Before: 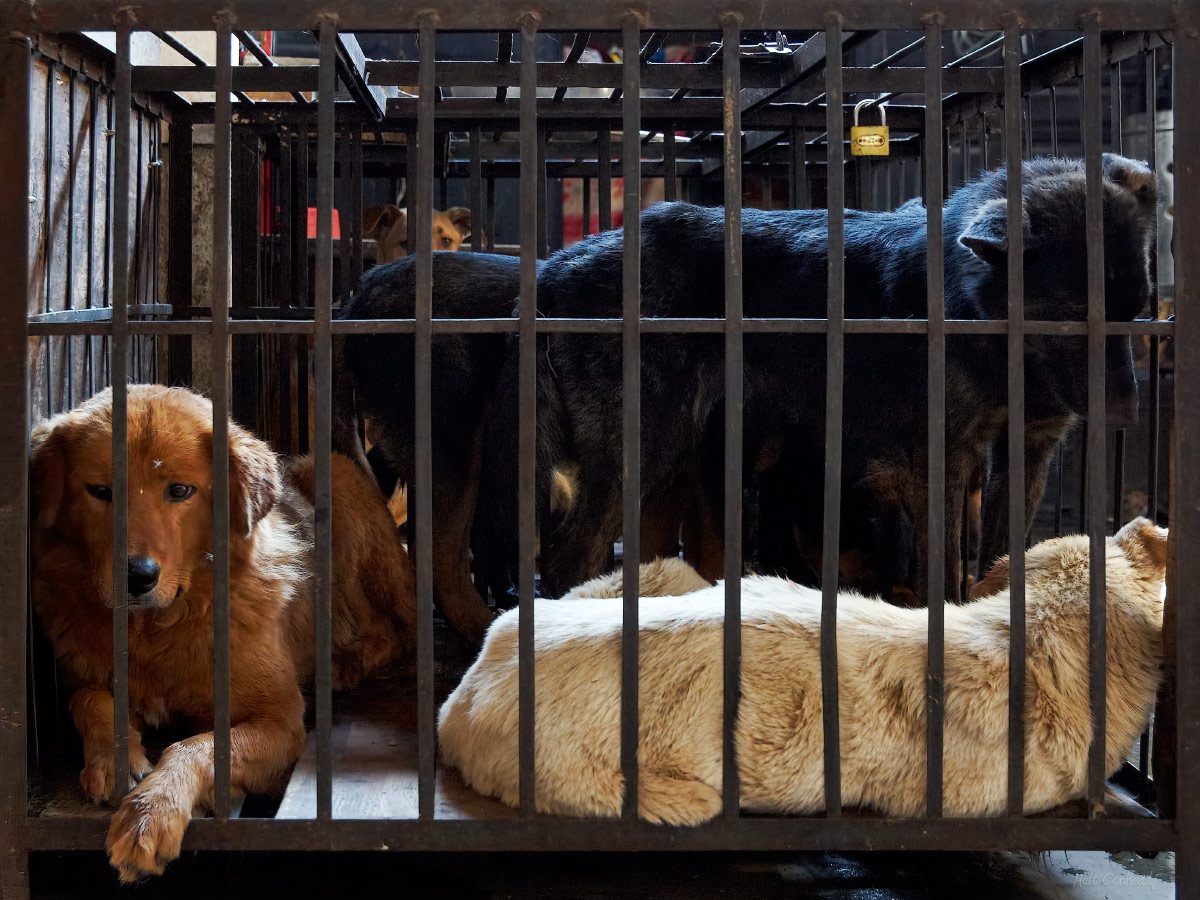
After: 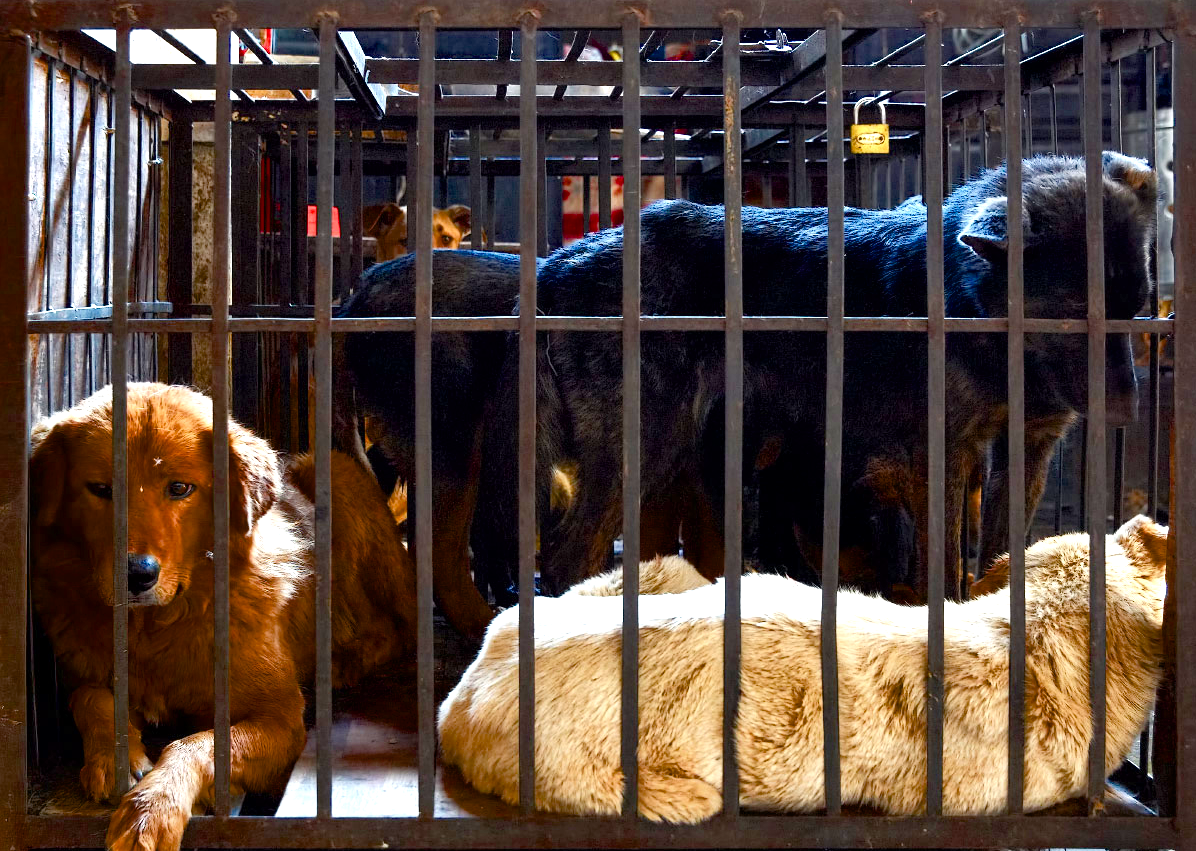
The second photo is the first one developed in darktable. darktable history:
color balance rgb: perceptual saturation grading › global saturation 20%, perceptual saturation grading › highlights -25.218%, perceptual saturation grading › shadows 49.276%, global vibrance 16.163%, saturation formula JzAzBz (2021)
exposure: exposure 1 EV, compensate highlight preservation false
crop: top 0.314%, right 0.265%, bottom 5.045%
